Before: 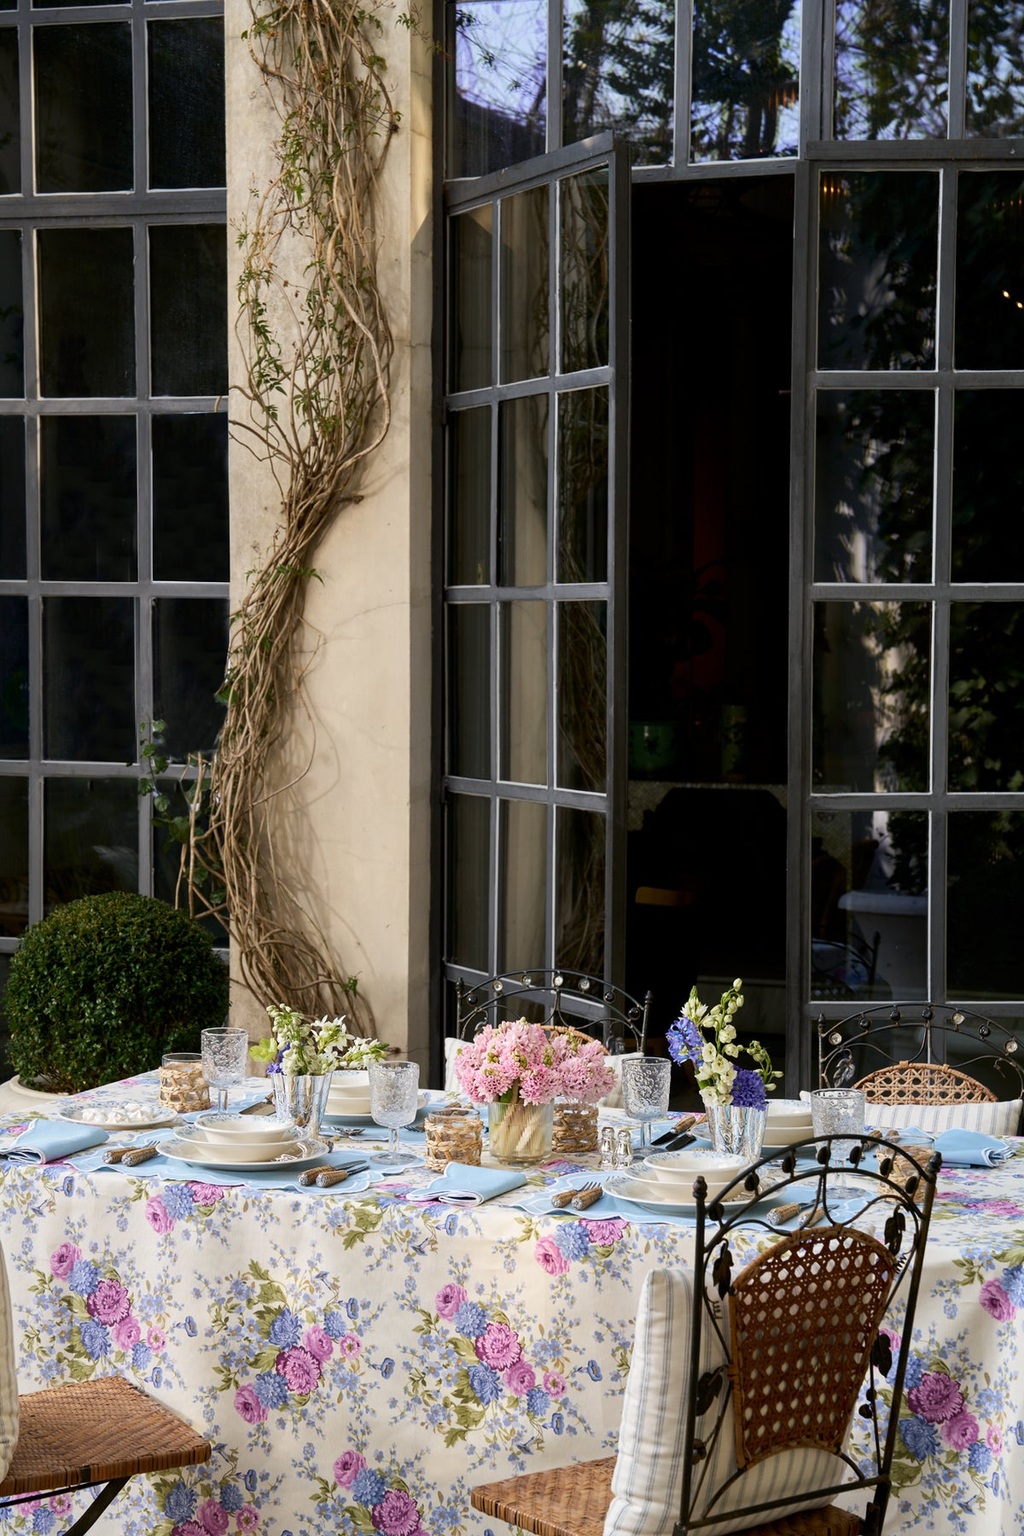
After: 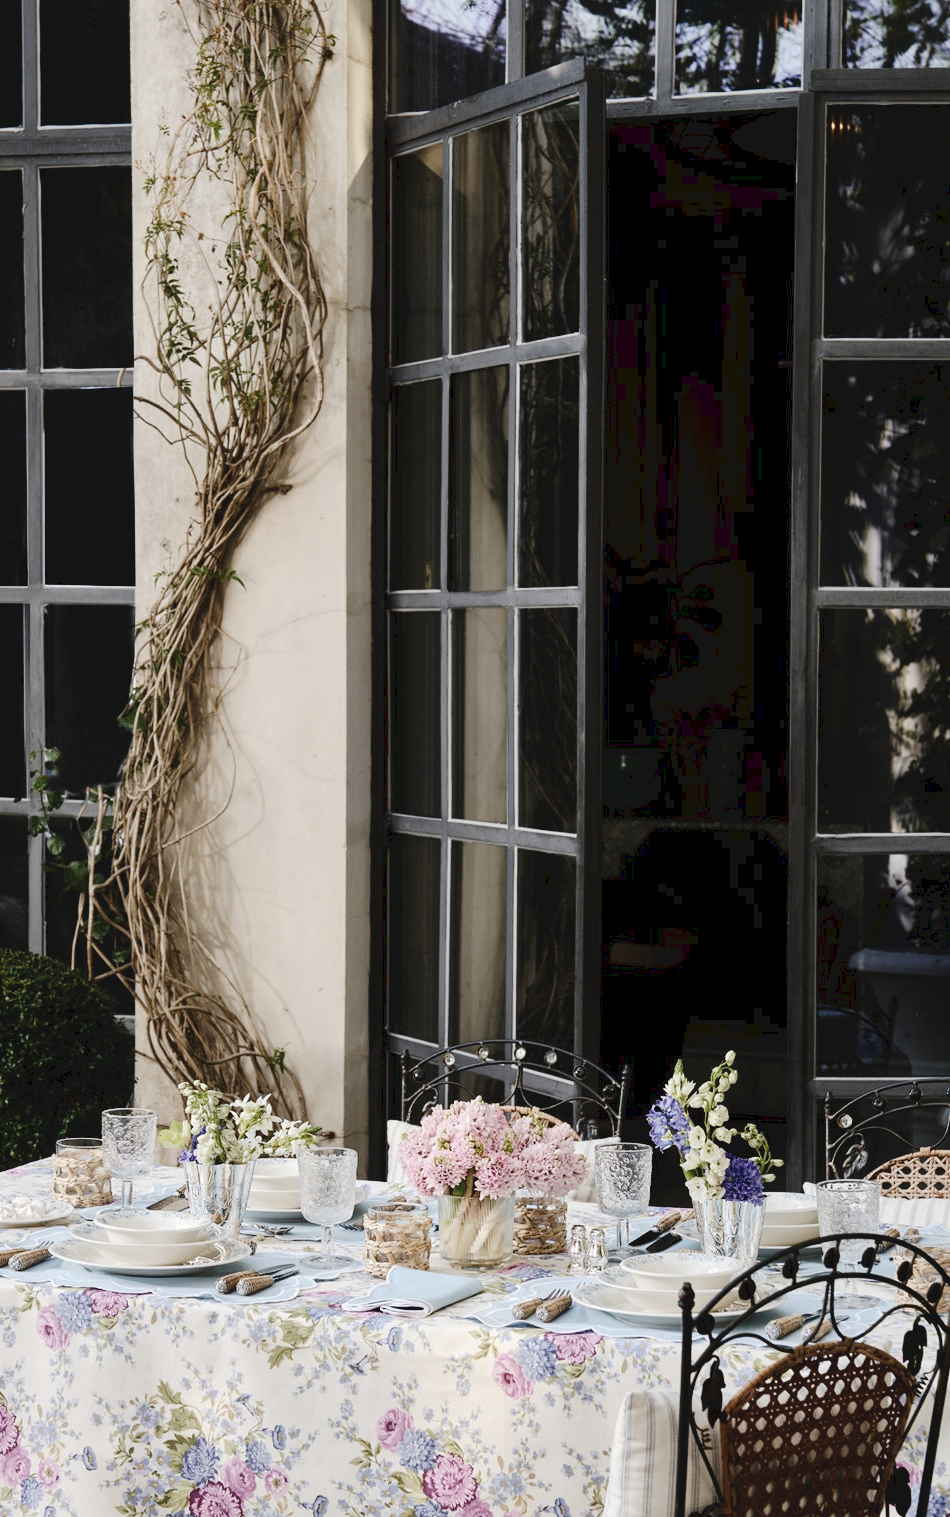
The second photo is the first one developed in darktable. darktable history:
contrast brightness saturation: contrast 0.1, saturation -0.36
crop: left 11.225%, top 5.381%, right 9.565%, bottom 10.314%
tone curve: curves: ch0 [(0, 0) (0.003, 0.064) (0.011, 0.065) (0.025, 0.061) (0.044, 0.068) (0.069, 0.083) (0.1, 0.102) (0.136, 0.126) (0.177, 0.172) (0.224, 0.225) (0.277, 0.306) (0.335, 0.397) (0.399, 0.483) (0.468, 0.56) (0.543, 0.634) (0.623, 0.708) (0.709, 0.77) (0.801, 0.832) (0.898, 0.899) (1, 1)], preserve colors none
